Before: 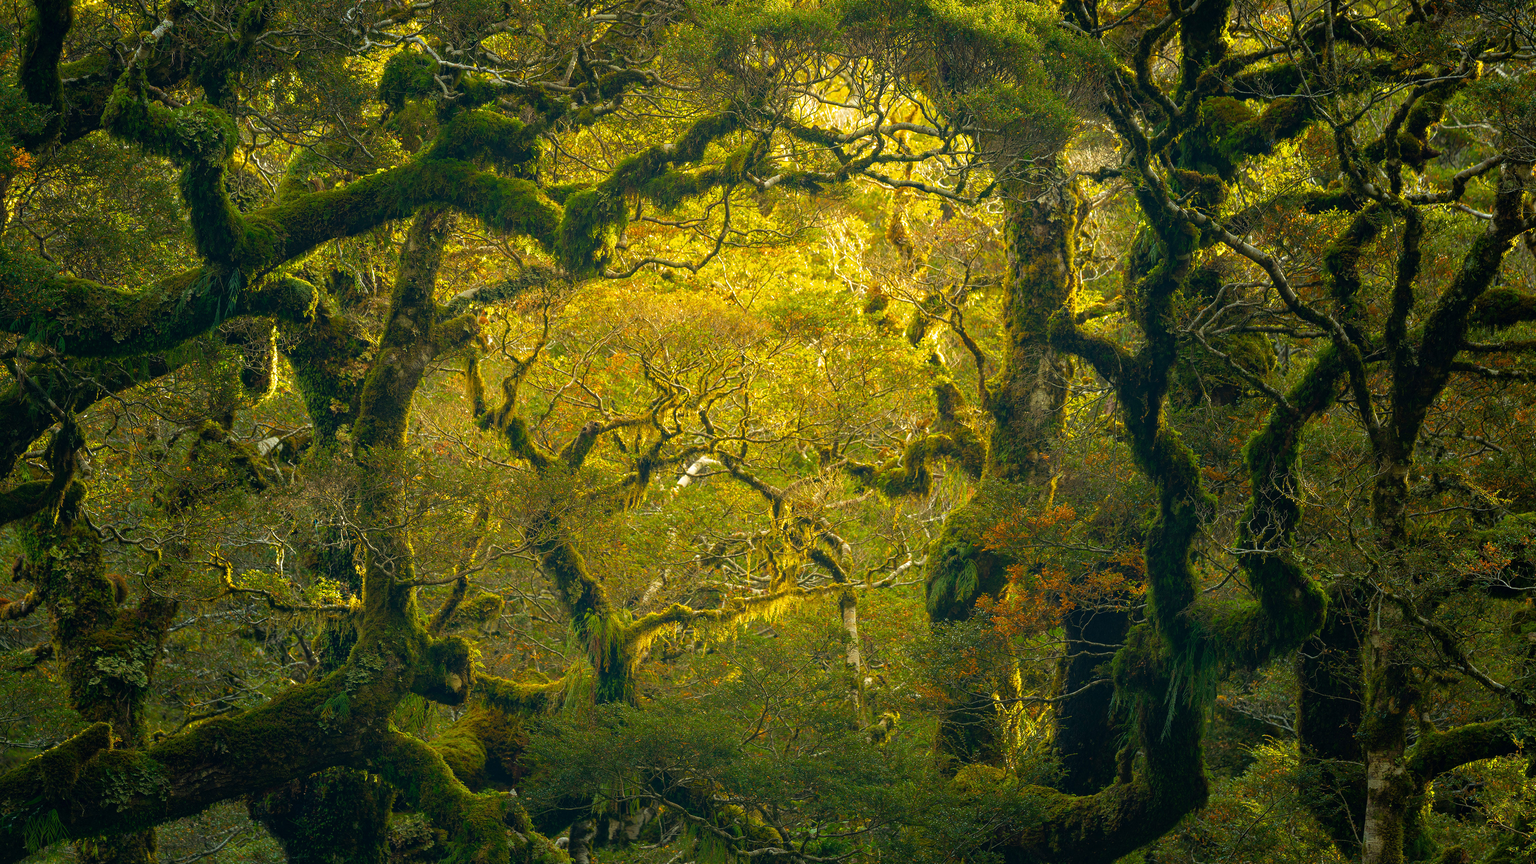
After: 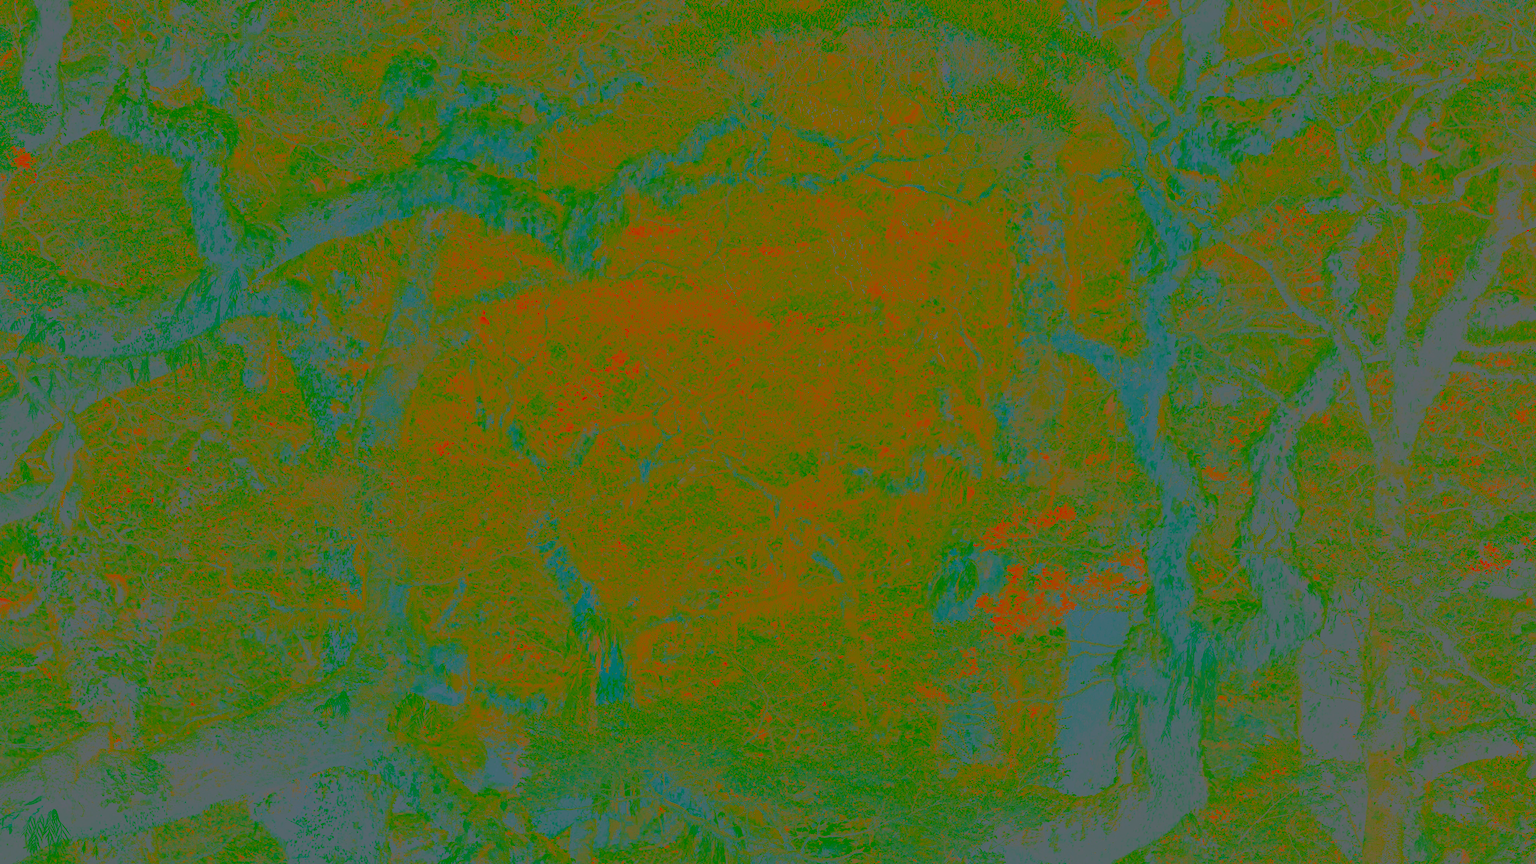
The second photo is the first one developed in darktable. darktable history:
contrast brightness saturation: contrast -0.99, brightness -0.17, saturation 0.75
tone curve: curves: ch0 [(0, 0.013) (0.104, 0.103) (0.258, 0.267) (0.448, 0.487) (0.709, 0.794) (0.895, 0.915) (0.994, 0.971)]; ch1 [(0, 0) (0.335, 0.298) (0.446, 0.413) (0.488, 0.484) (0.515, 0.508) (0.584, 0.623) (0.635, 0.661) (1, 1)]; ch2 [(0, 0) (0.314, 0.306) (0.436, 0.447) (0.502, 0.503) (0.538, 0.541) (0.568, 0.603) (0.641, 0.635) (0.717, 0.701) (1, 1)], color space Lab, independent channels, preserve colors none
